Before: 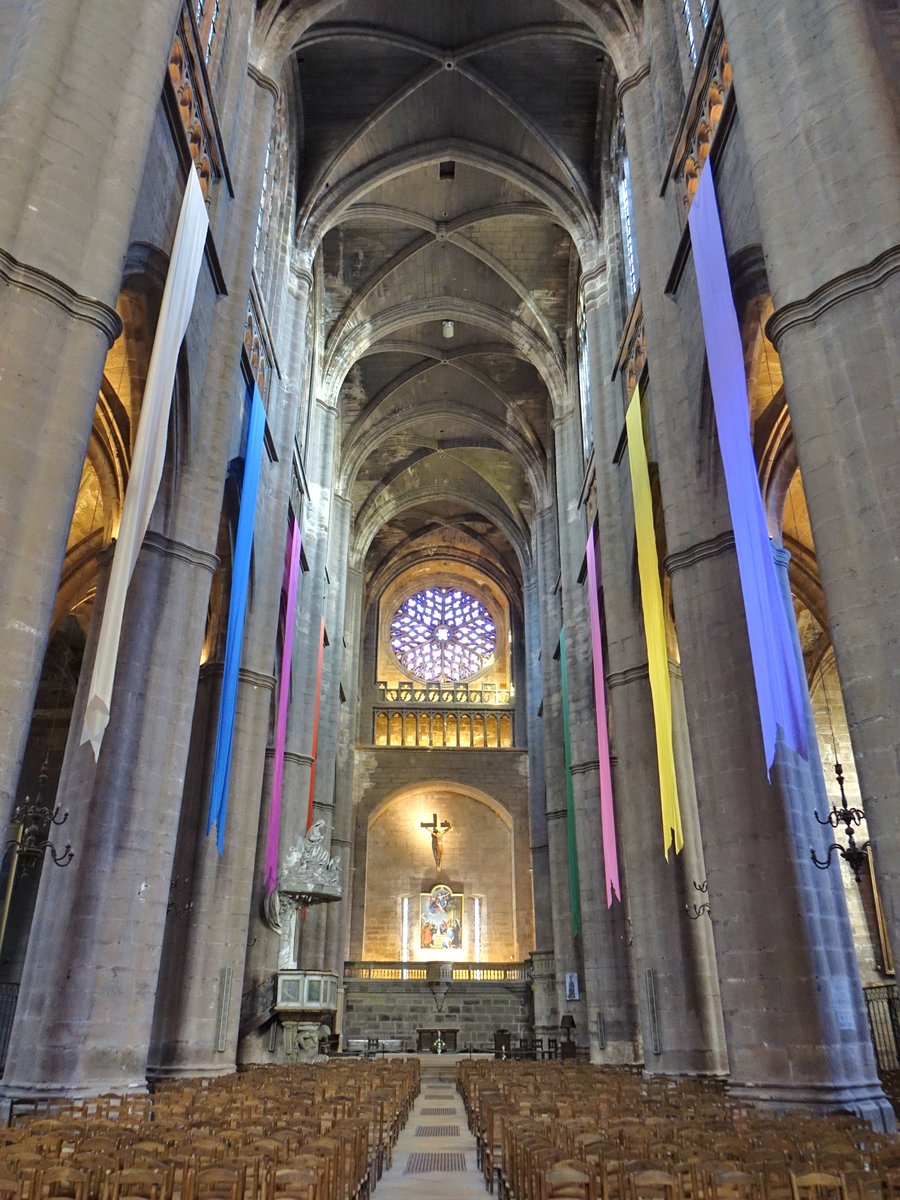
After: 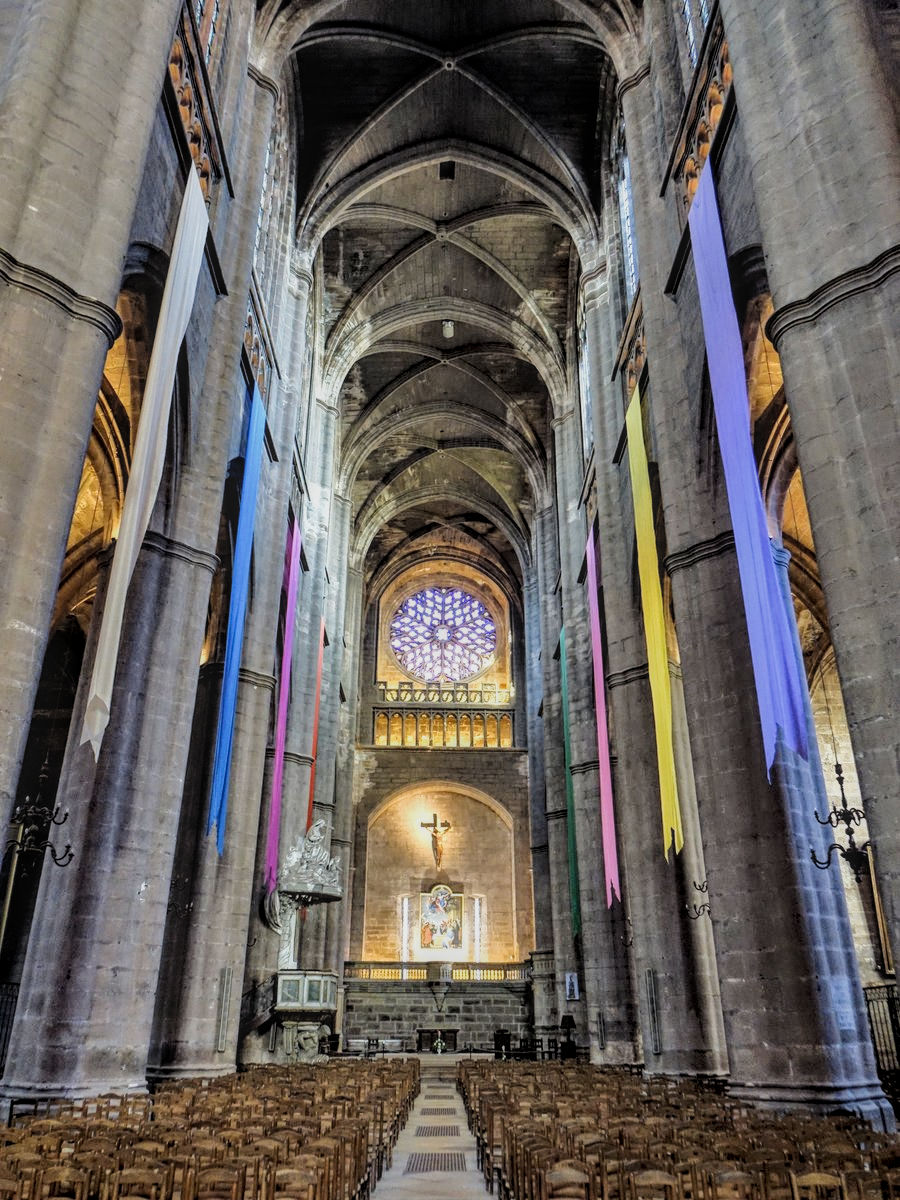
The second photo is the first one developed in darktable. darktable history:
local contrast: highlights 75%, shadows 55%, detail 176%, midtone range 0.207
filmic rgb: black relative exposure -5.1 EV, white relative exposure 3.99 EV, threshold 3.01 EV, hardness 2.9, contrast 1.297, highlights saturation mix -28.93%, enable highlight reconstruction true
